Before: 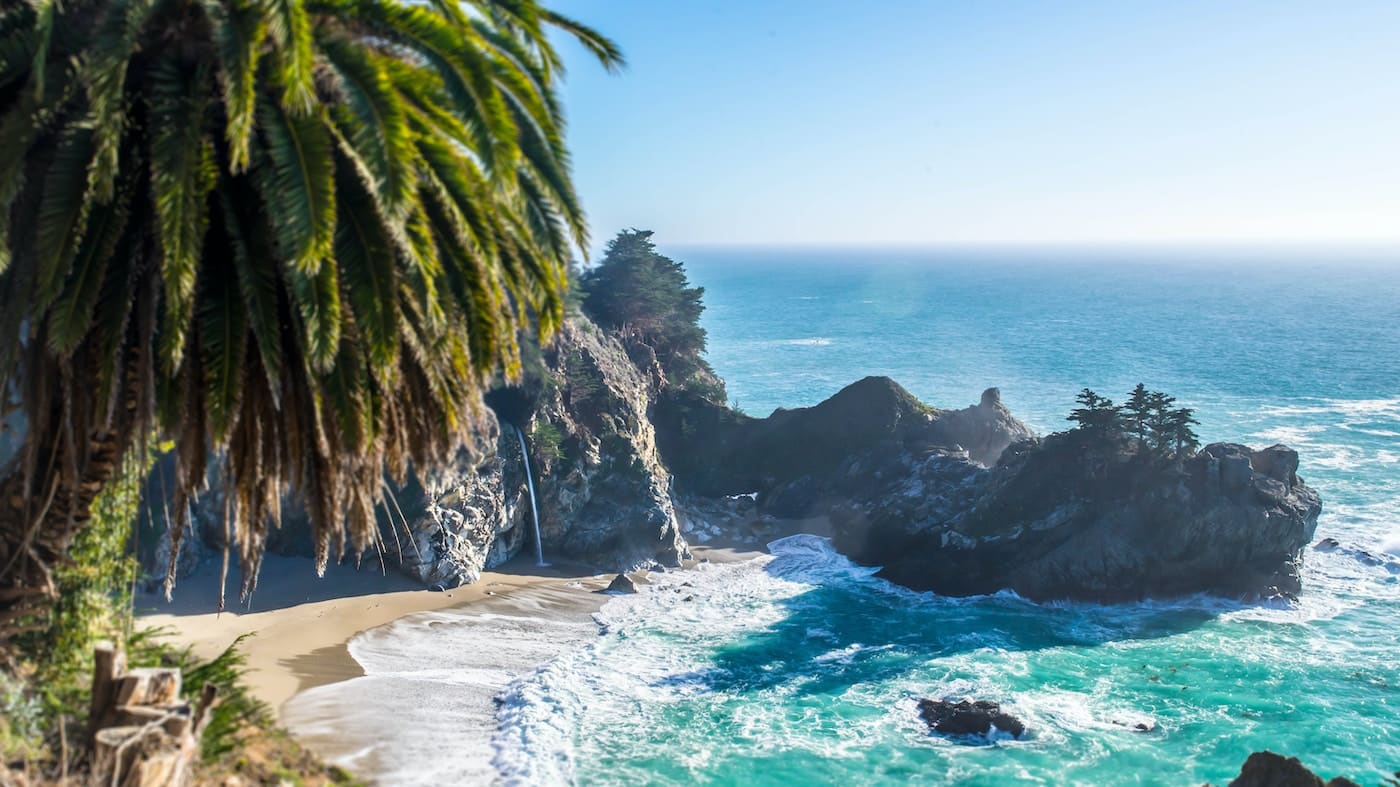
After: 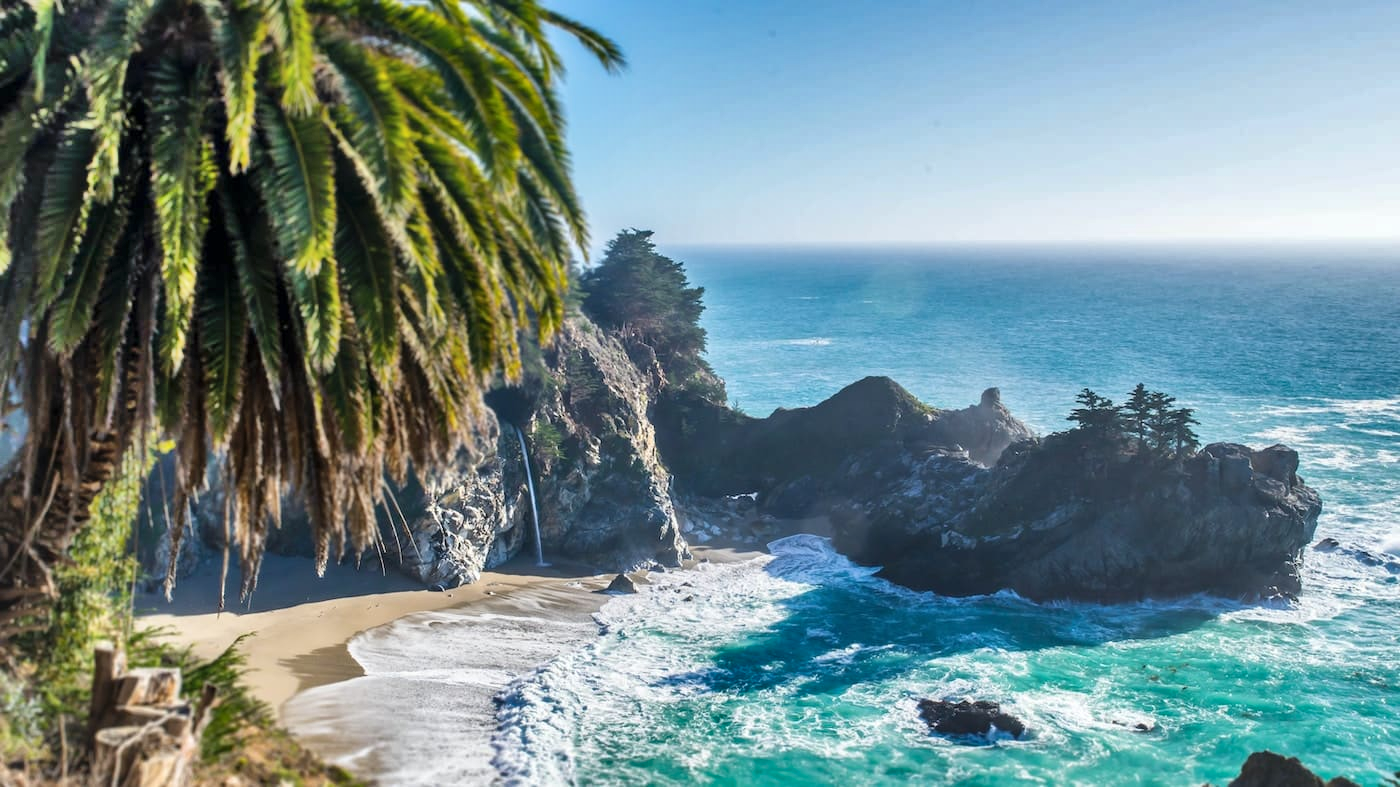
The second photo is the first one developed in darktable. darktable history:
shadows and highlights: shadows 73.48, highlights -60.89, soften with gaussian
